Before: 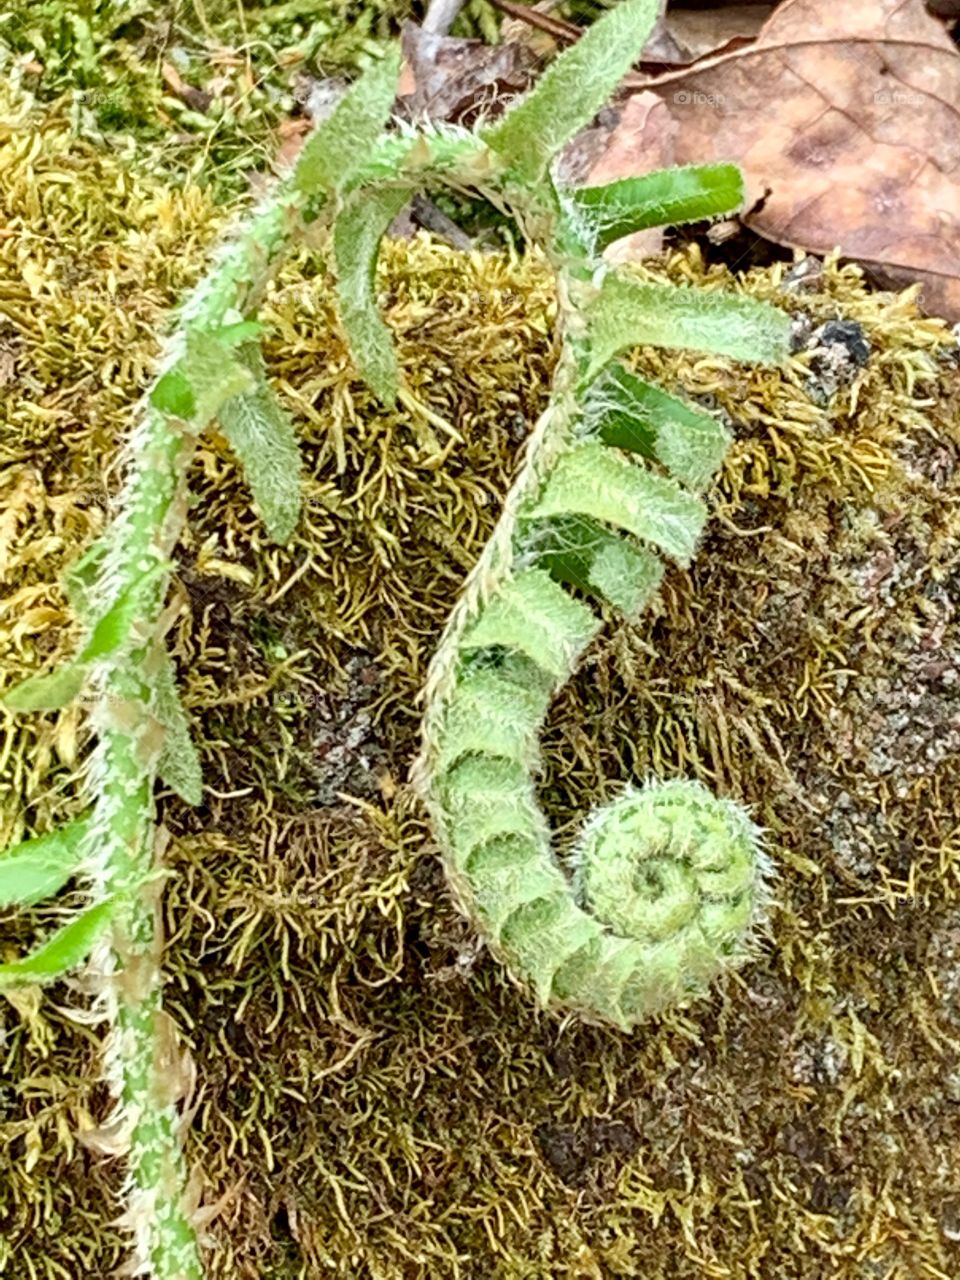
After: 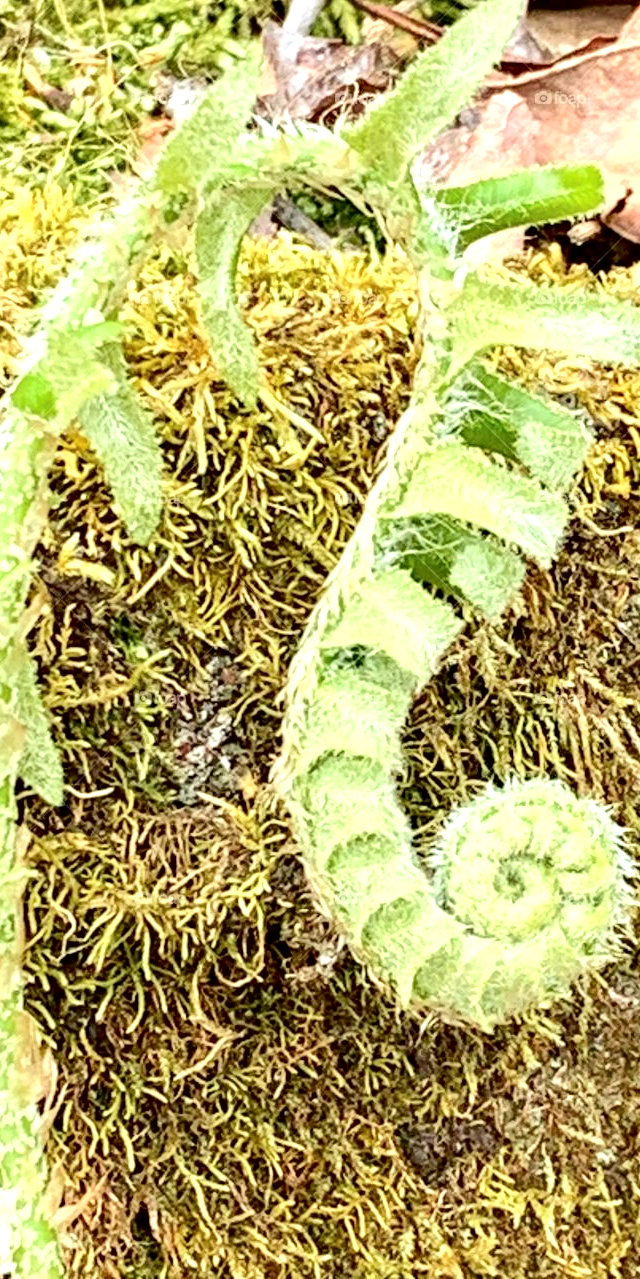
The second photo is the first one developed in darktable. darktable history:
local contrast: highlights 100%, shadows 101%, detail 119%, midtone range 0.2
crop and rotate: left 14.507%, right 18.769%
exposure: black level correction 0.001, exposure 0.673 EV, compensate highlight preservation false
tone curve: curves: ch0 [(0, 0.01) (0.052, 0.045) (0.136, 0.133) (0.29, 0.332) (0.453, 0.531) (0.676, 0.751) (0.89, 0.919) (1, 1)]; ch1 [(0, 0) (0.094, 0.081) (0.285, 0.299) (0.385, 0.403) (0.446, 0.443) (0.502, 0.5) (0.544, 0.552) (0.589, 0.612) (0.722, 0.728) (1, 1)]; ch2 [(0, 0) (0.257, 0.217) (0.43, 0.421) (0.498, 0.507) (0.531, 0.544) (0.56, 0.579) (0.625, 0.642) (1, 1)], color space Lab, independent channels, preserve colors none
